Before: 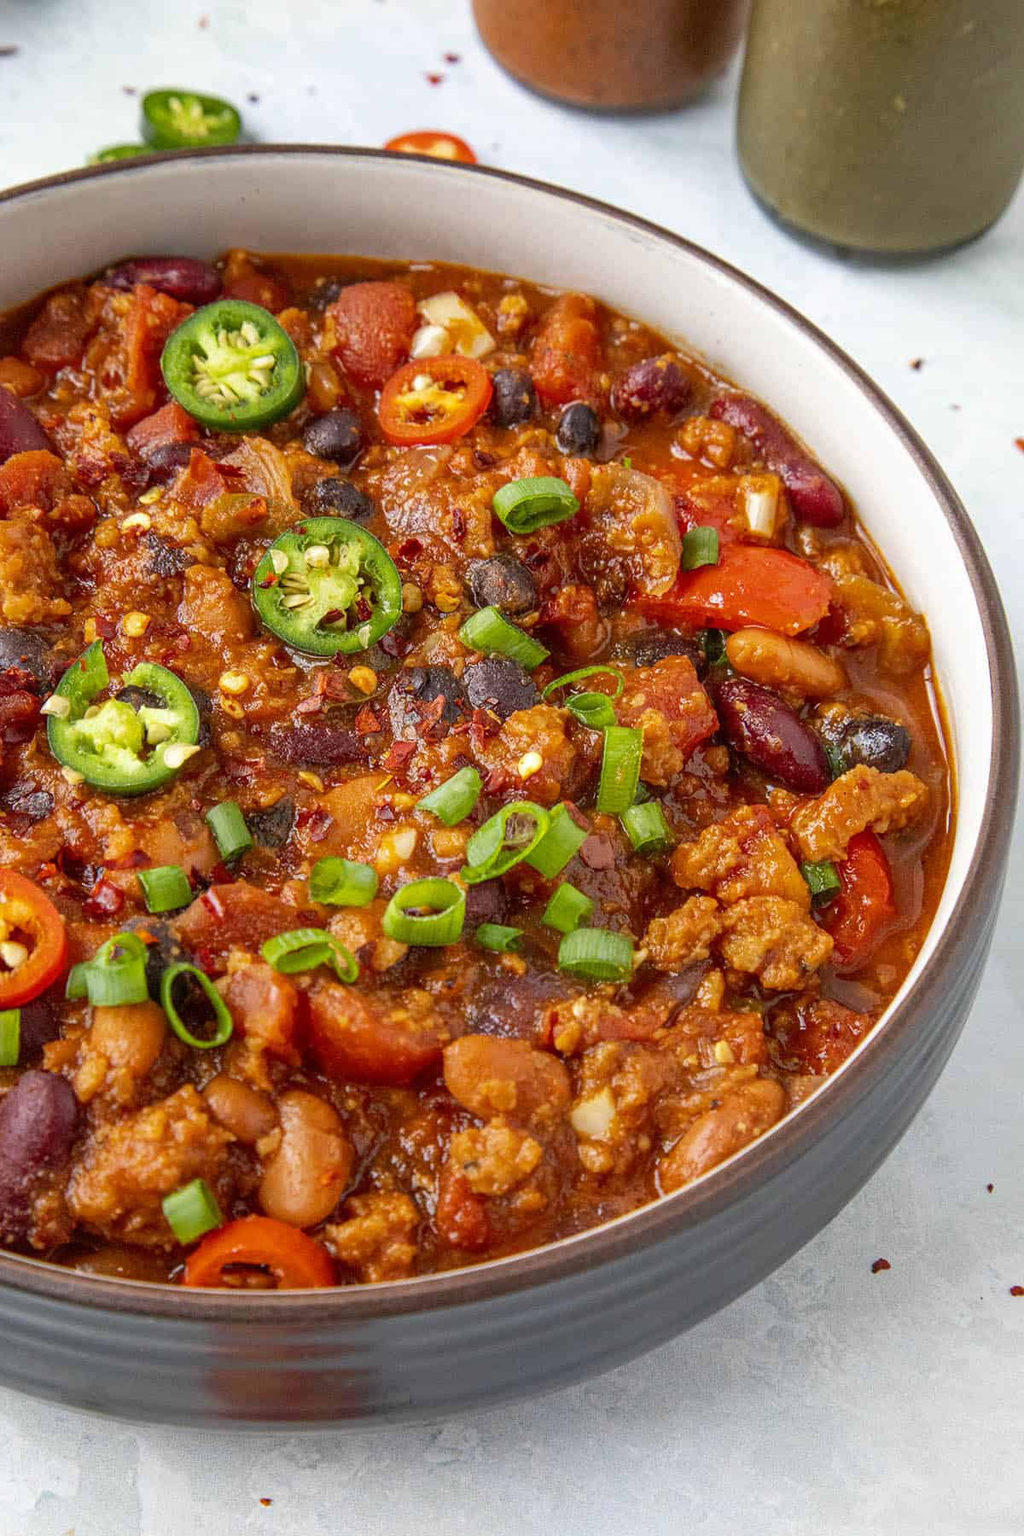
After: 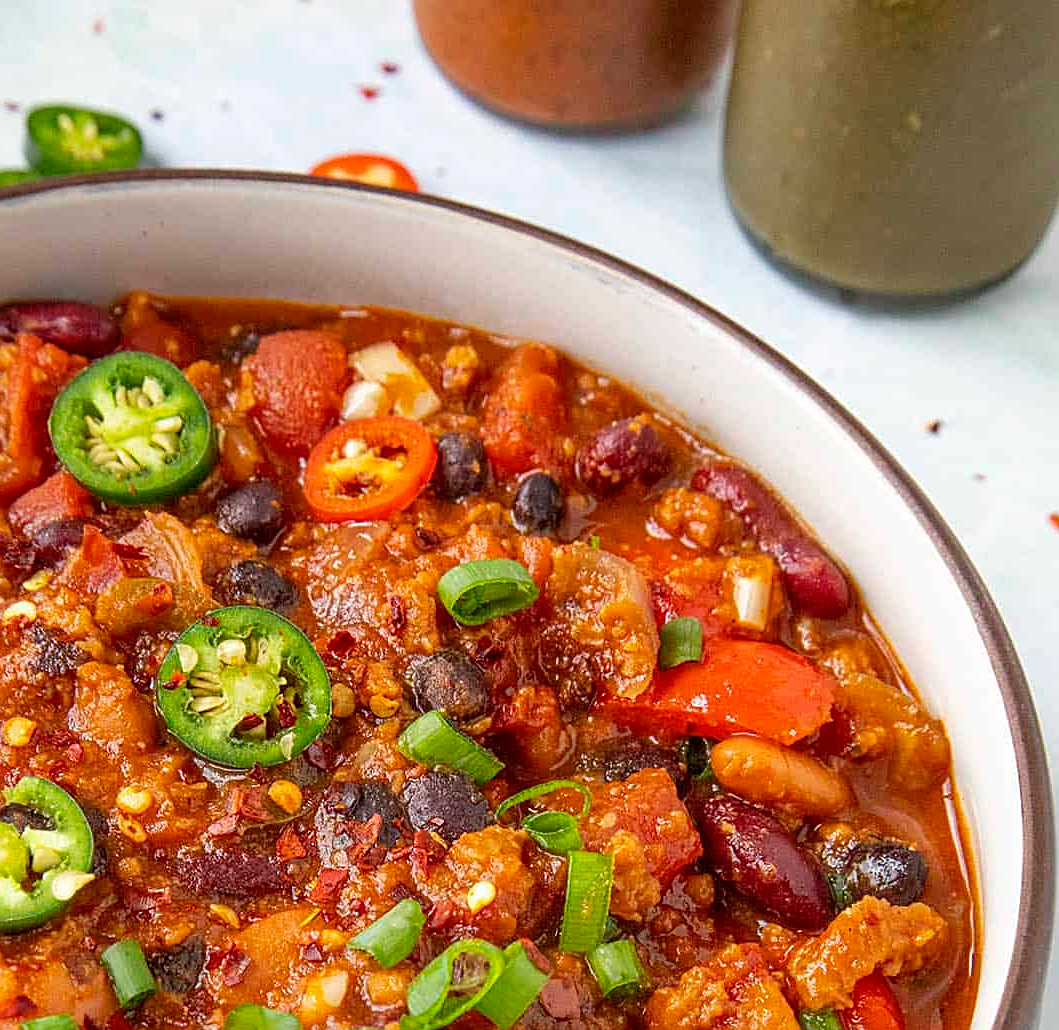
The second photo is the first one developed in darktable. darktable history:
crop and rotate: left 11.741%, bottom 42.774%
sharpen: on, module defaults
